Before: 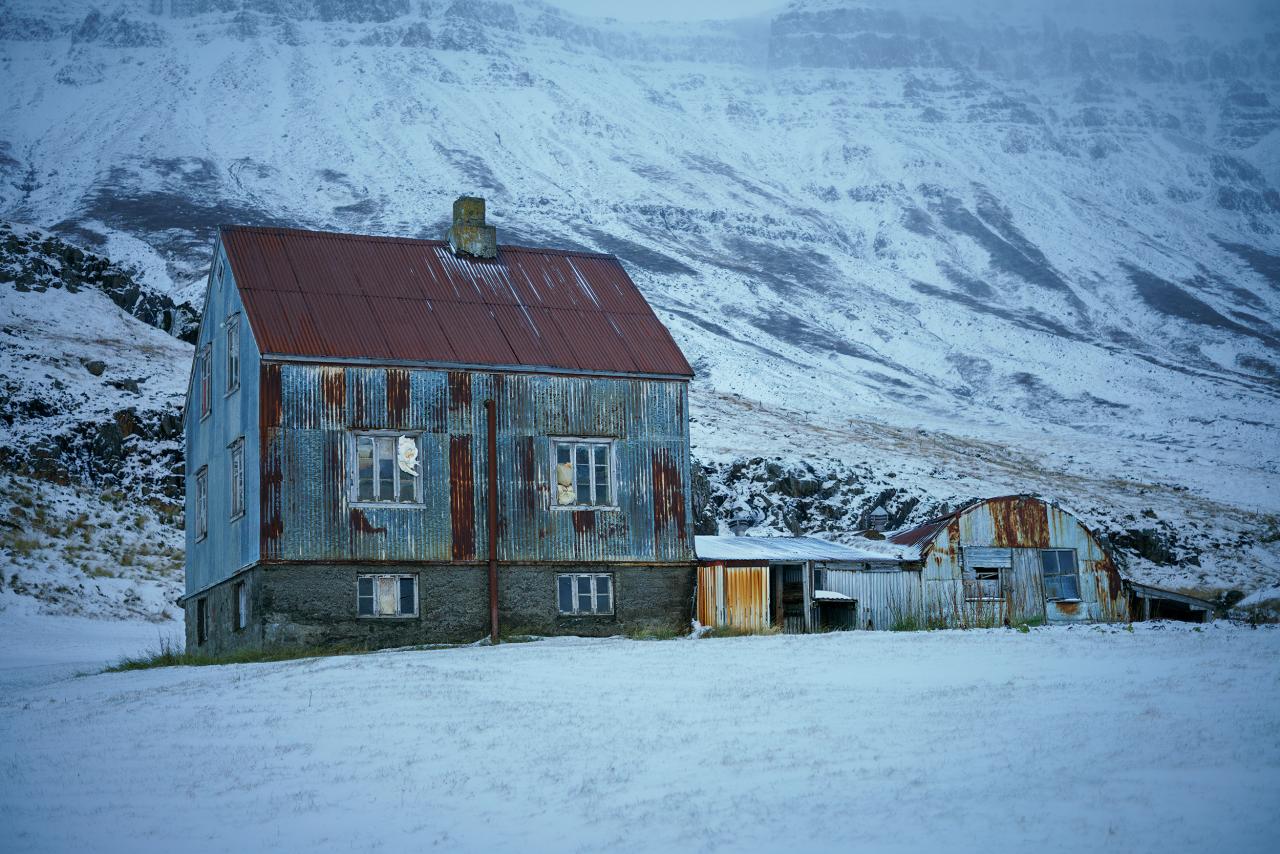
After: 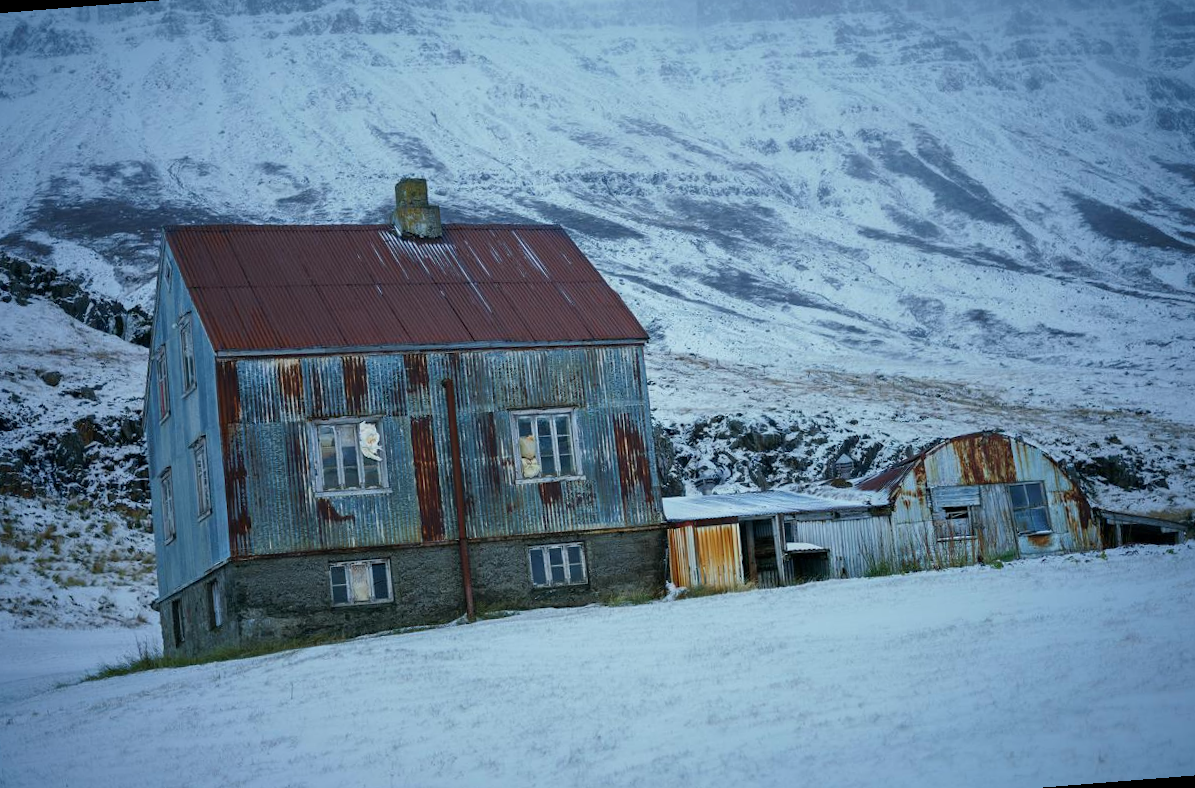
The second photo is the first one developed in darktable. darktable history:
exposure: exposure -0.157 EV, compensate highlight preservation false
rotate and perspective: rotation -4.57°, crop left 0.054, crop right 0.944, crop top 0.087, crop bottom 0.914
